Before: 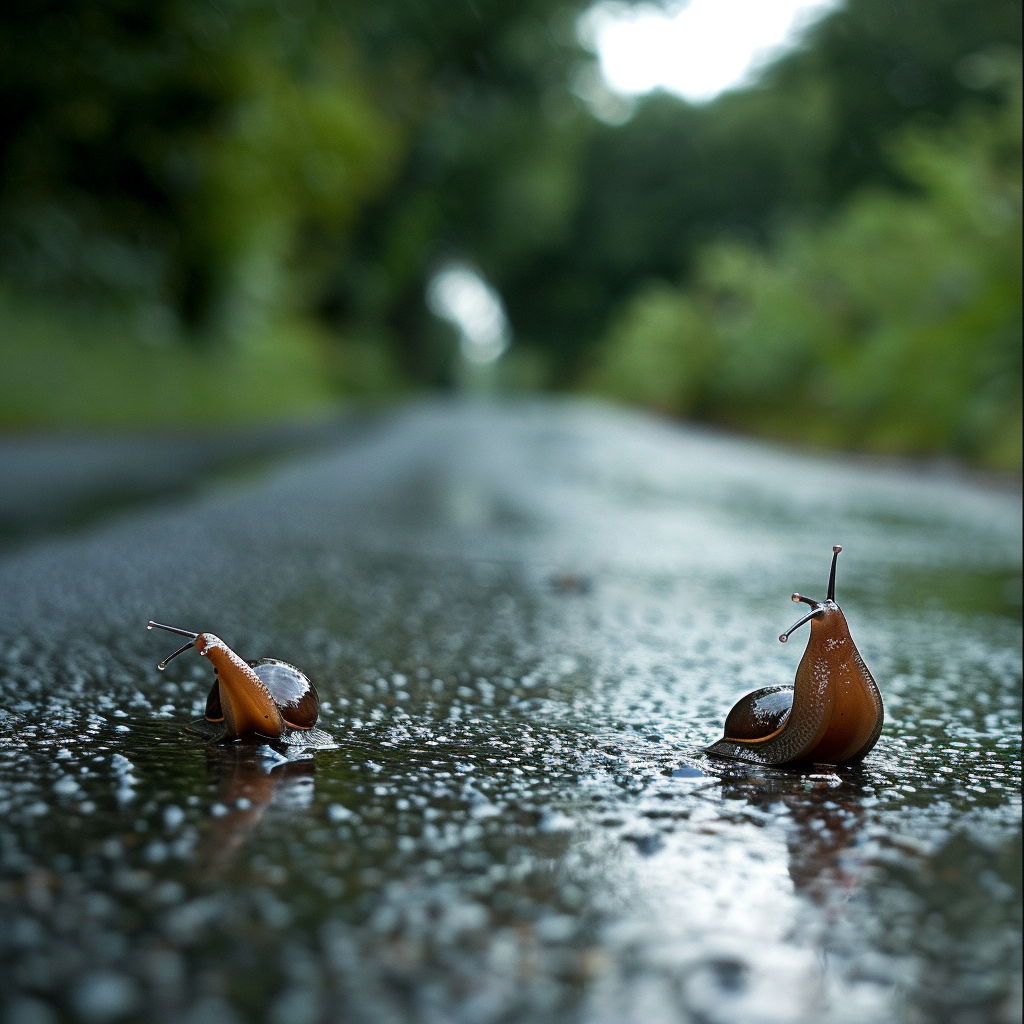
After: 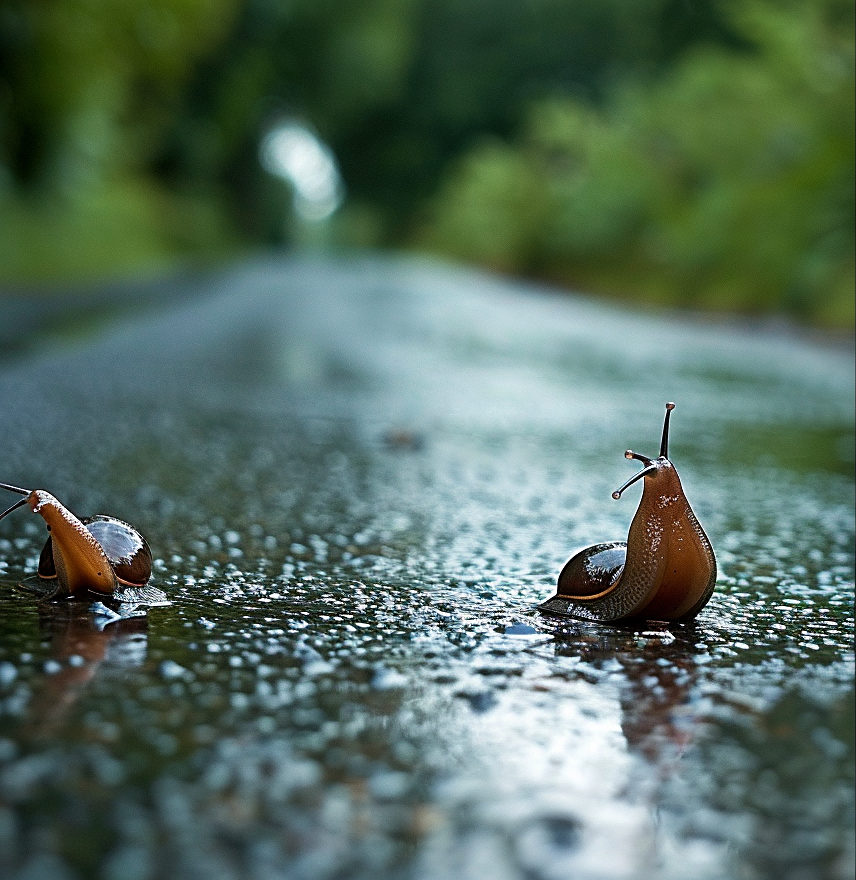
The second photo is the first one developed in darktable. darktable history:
velvia: on, module defaults
crop: left 16.374%, top 14.054%
sharpen: on, module defaults
